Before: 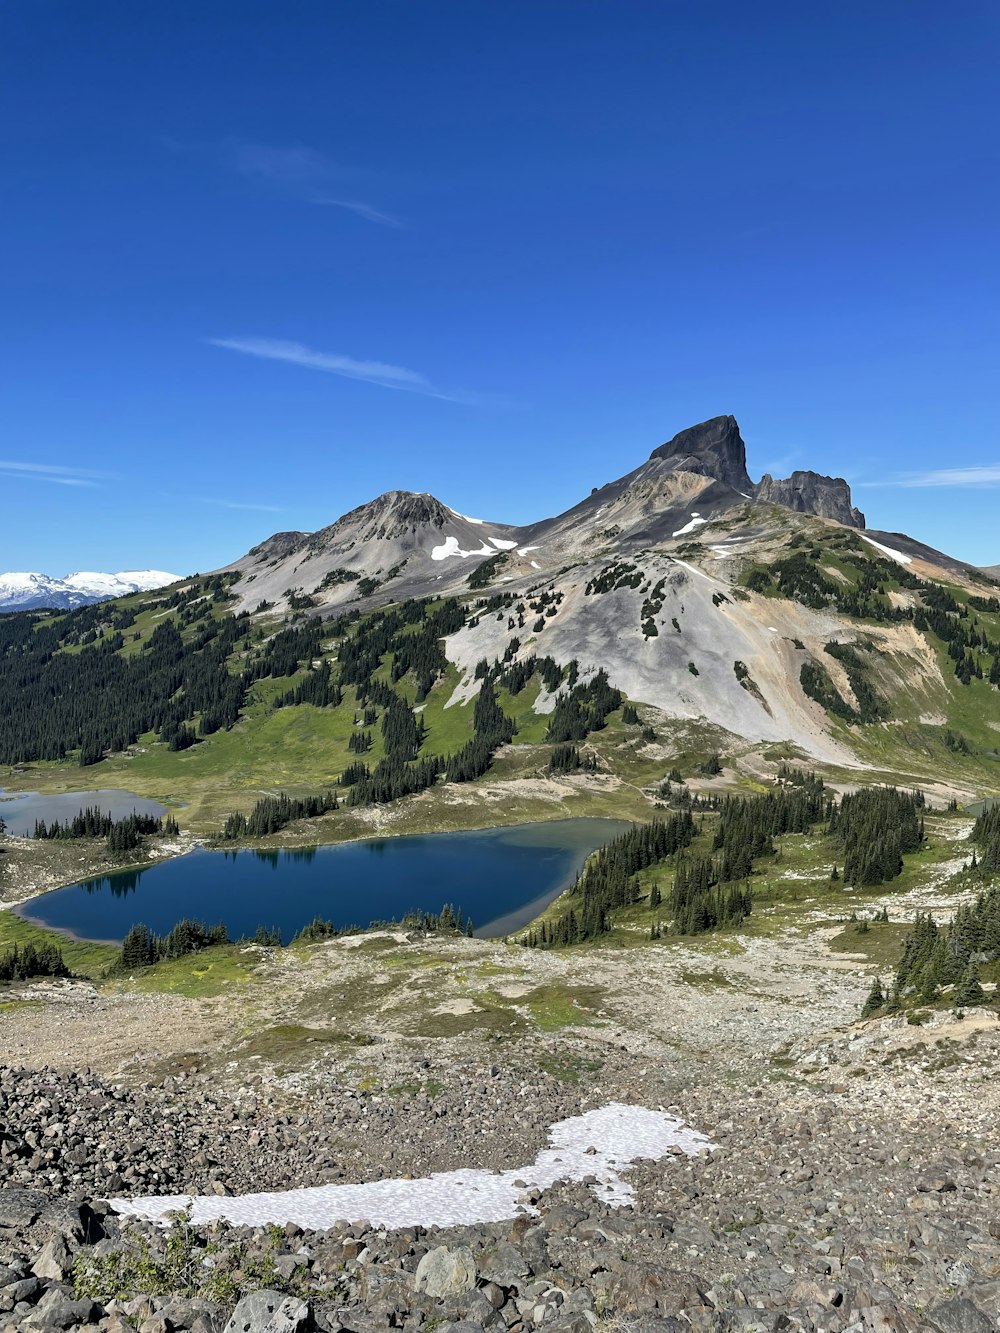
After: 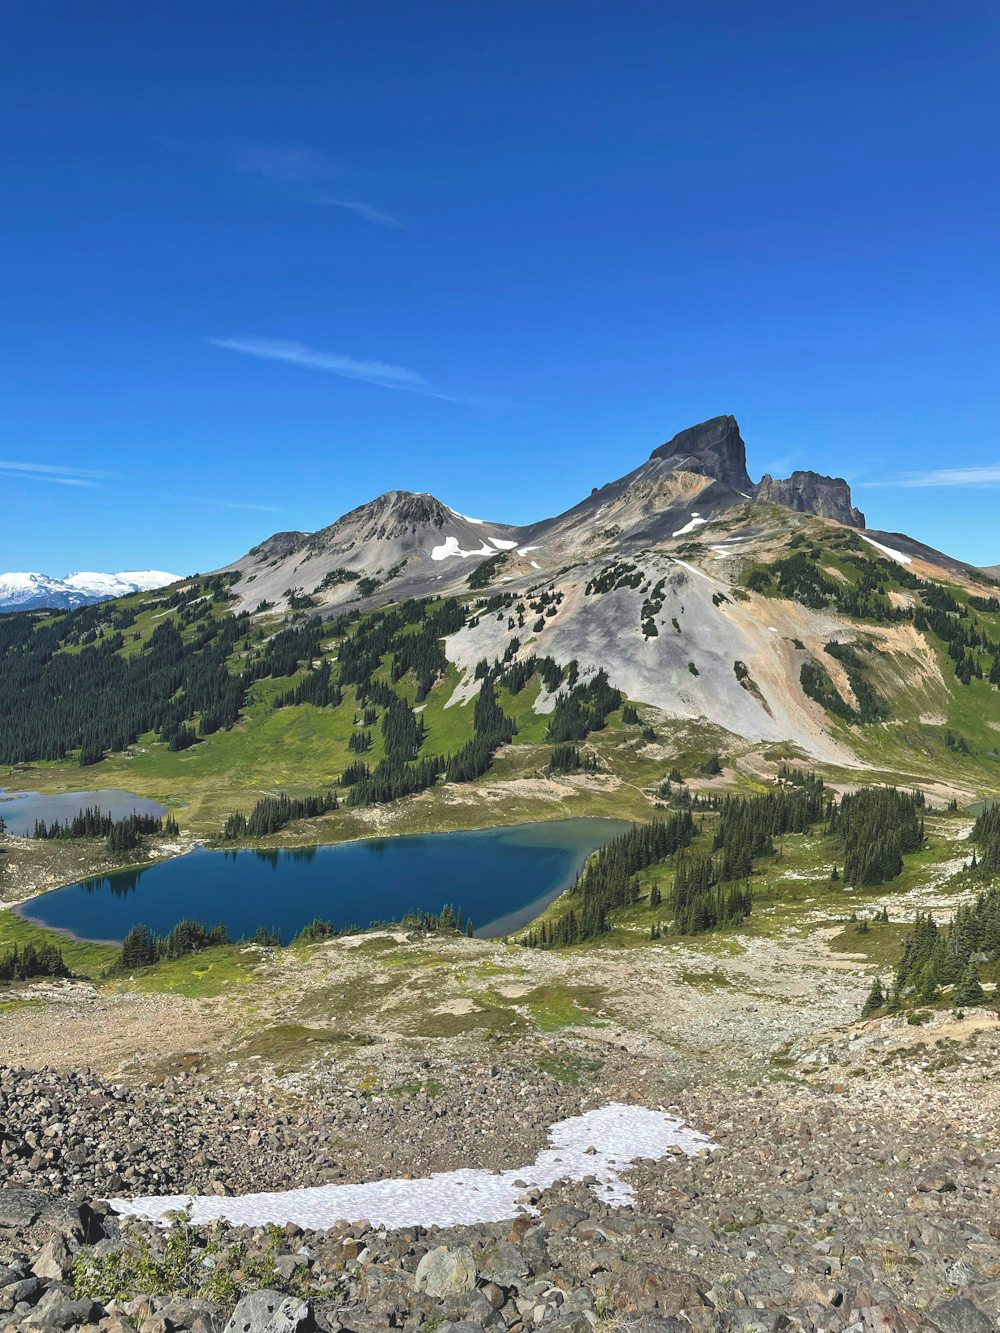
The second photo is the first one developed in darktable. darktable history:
exposure: black level correction -0.015, compensate highlight preservation false
velvia: on, module defaults
